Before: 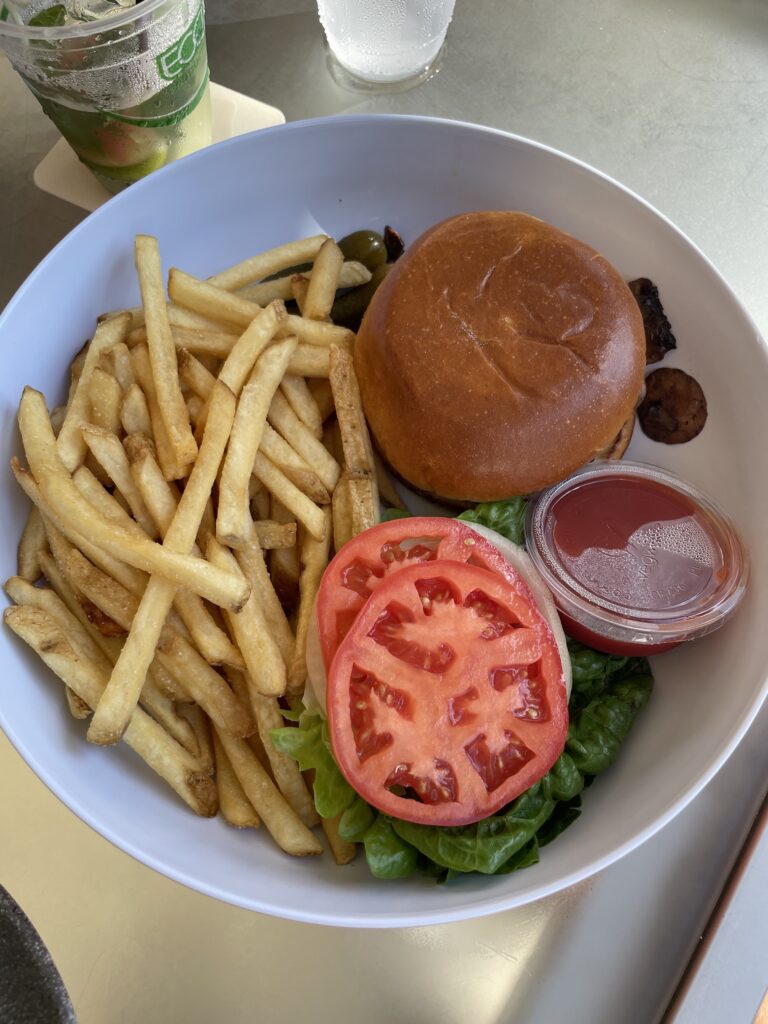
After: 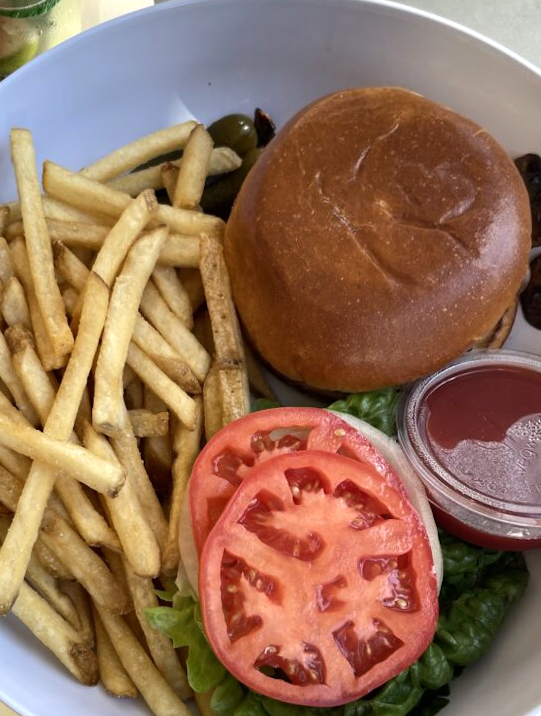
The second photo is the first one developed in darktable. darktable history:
crop and rotate: left 11.831%, top 11.346%, right 13.429%, bottom 13.899%
rotate and perspective: rotation 0.062°, lens shift (vertical) 0.115, lens shift (horizontal) -0.133, crop left 0.047, crop right 0.94, crop top 0.061, crop bottom 0.94
tone equalizer: -8 EV -0.417 EV, -7 EV -0.389 EV, -6 EV -0.333 EV, -5 EV -0.222 EV, -3 EV 0.222 EV, -2 EV 0.333 EV, -1 EV 0.389 EV, +0 EV 0.417 EV, edges refinement/feathering 500, mask exposure compensation -1.57 EV, preserve details no
